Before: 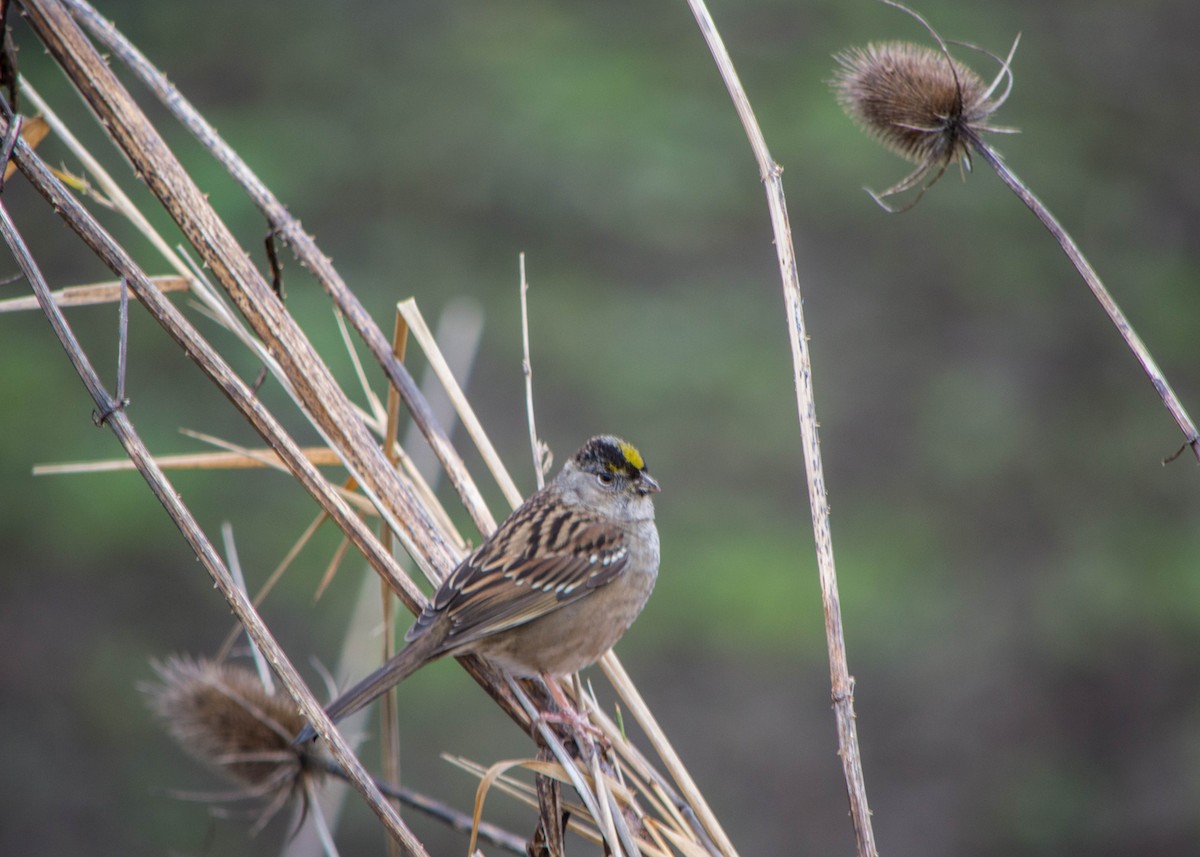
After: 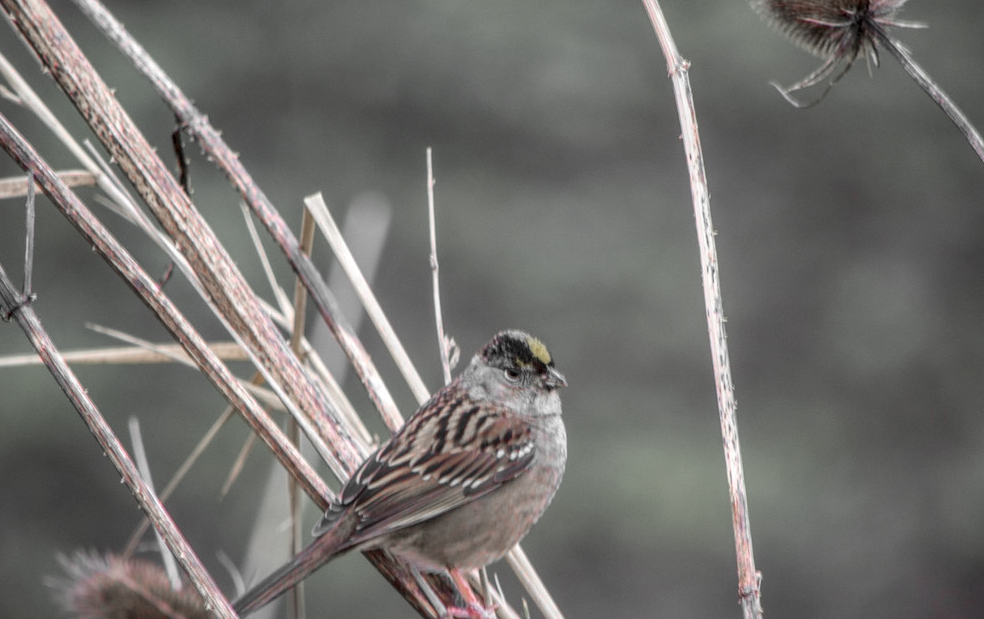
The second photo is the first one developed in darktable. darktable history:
local contrast: on, module defaults
crop: left 7.82%, top 12.256%, right 10.126%, bottom 15.429%
color zones: curves: ch1 [(0, 0.831) (0.08, 0.771) (0.157, 0.268) (0.241, 0.207) (0.562, -0.005) (0.714, -0.013) (0.876, 0.01) (1, 0.831)]
